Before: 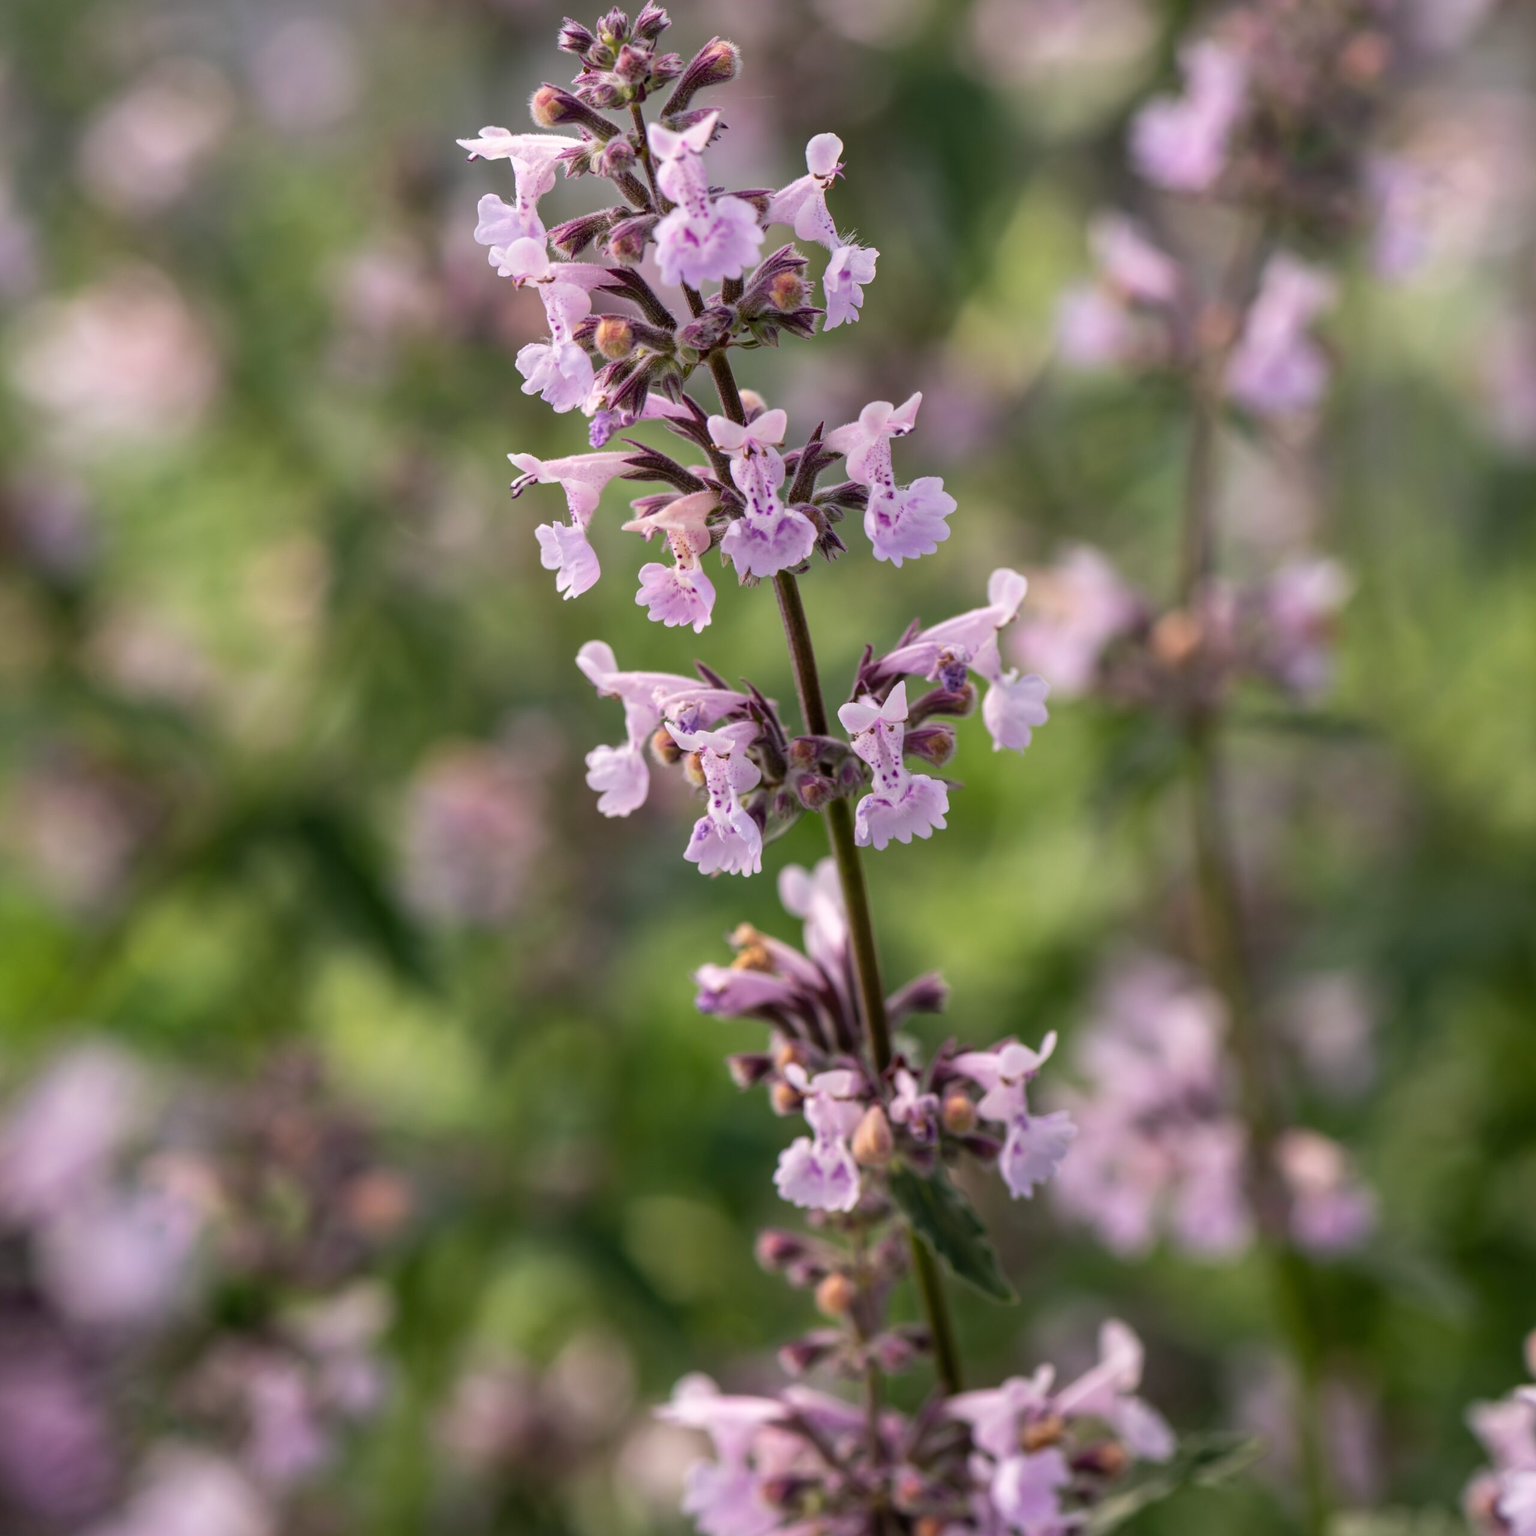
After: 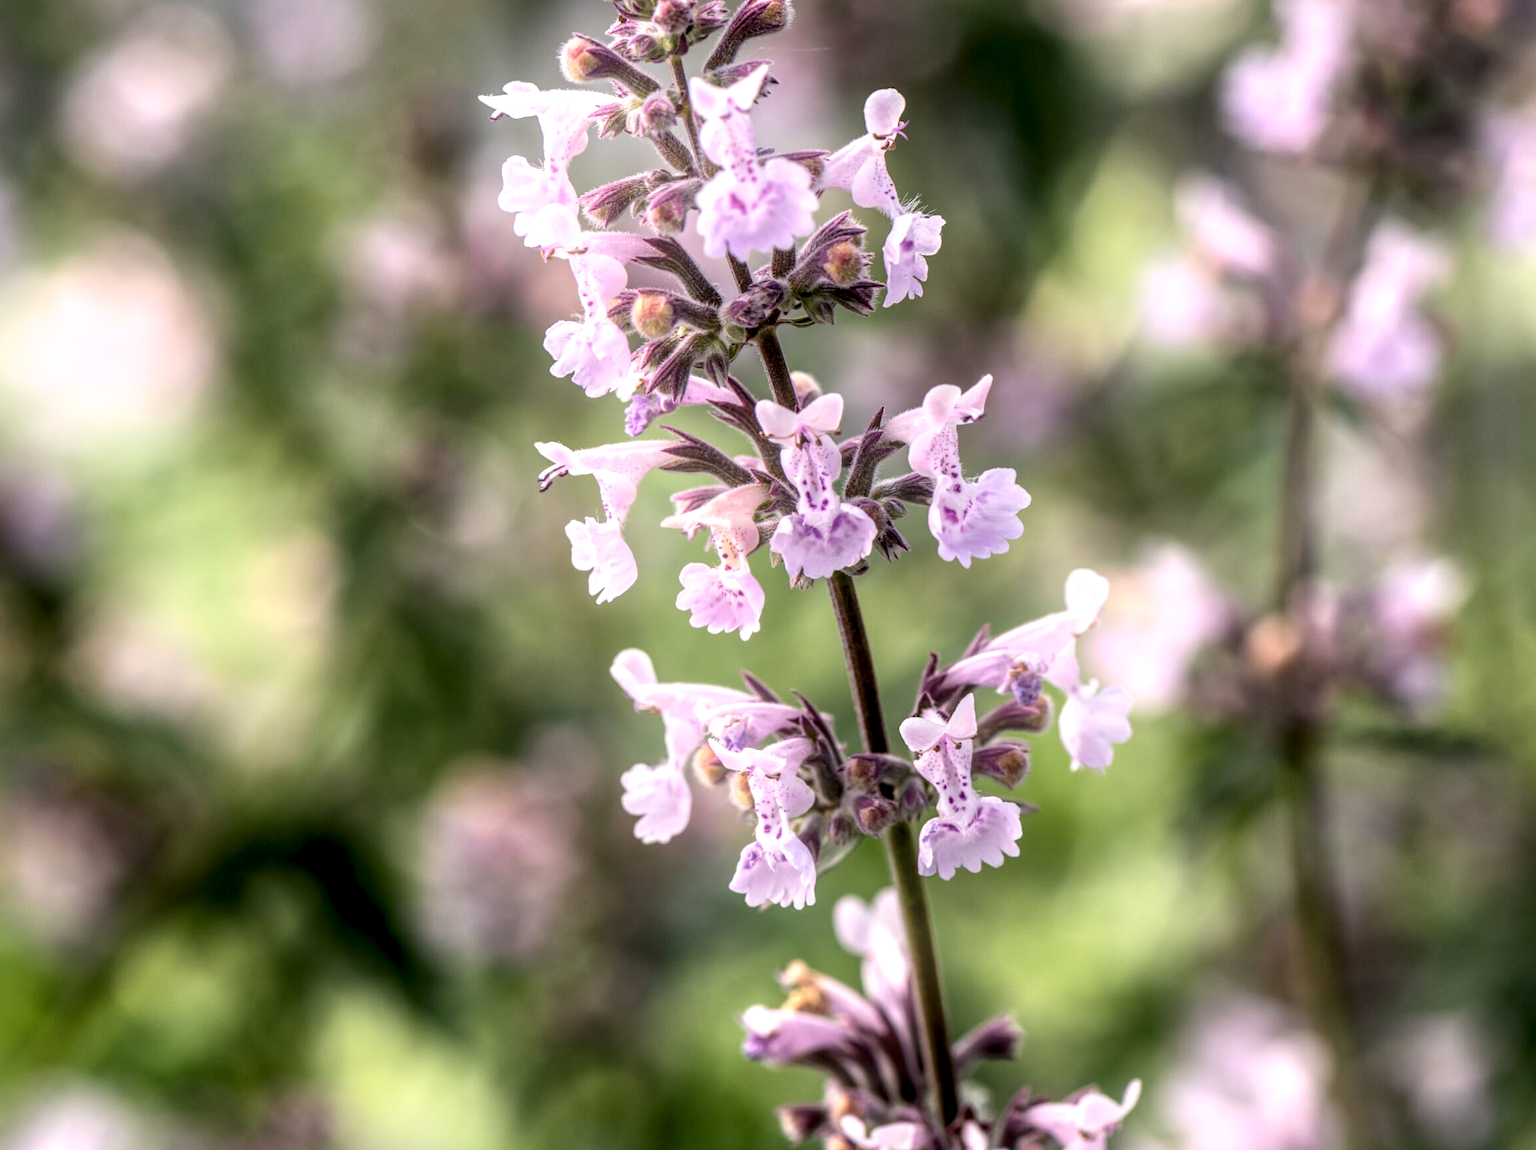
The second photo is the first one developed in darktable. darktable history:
shadows and highlights: shadows -24.28, highlights 49.77, soften with gaussian
local contrast: detail 203%
bloom: on, module defaults
crop: left 1.509%, top 3.452%, right 7.696%, bottom 28.452%
